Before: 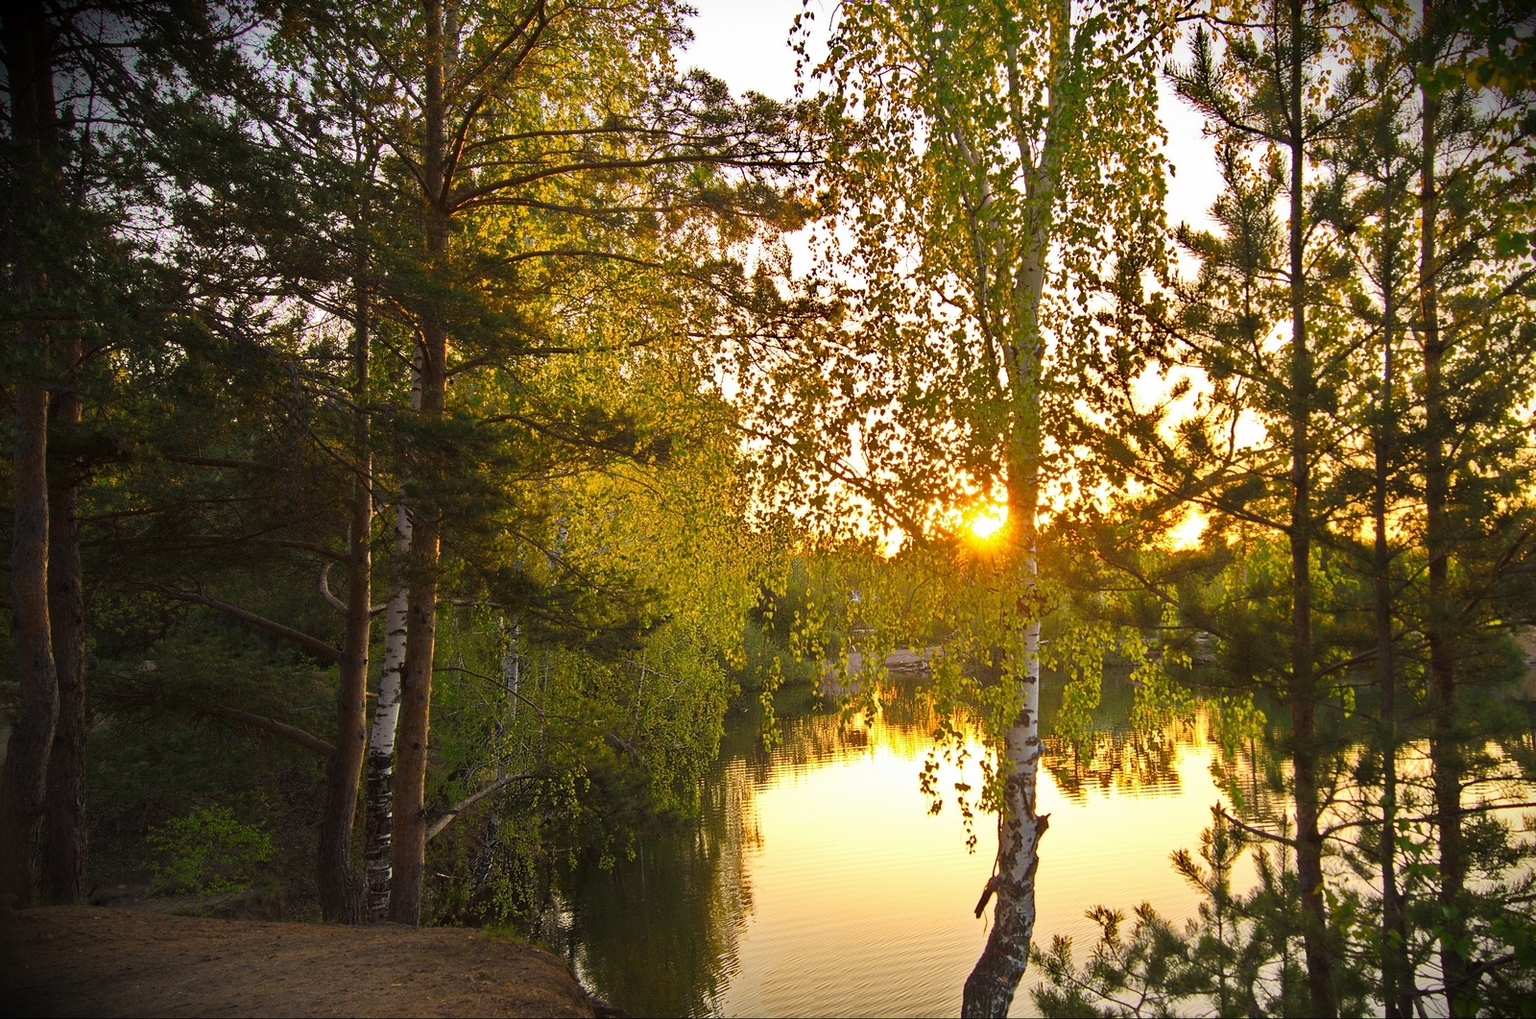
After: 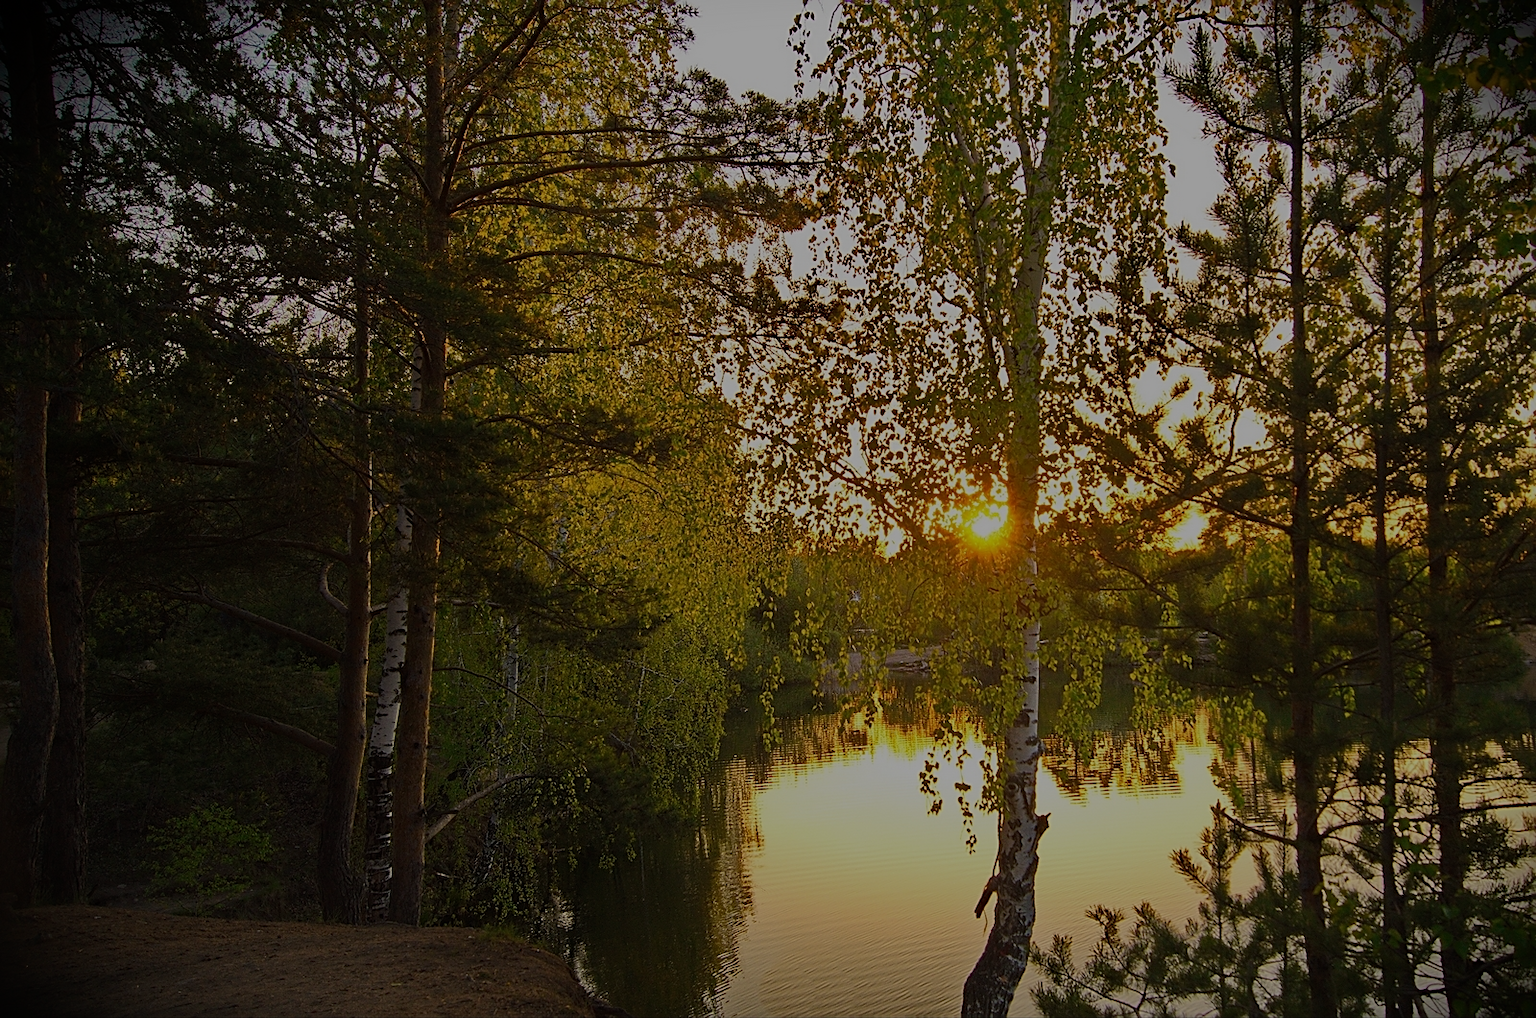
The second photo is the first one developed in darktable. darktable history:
sharpen: on, module defaults
exposure: exposure -1.564 EV, compensate highlight preservation false
